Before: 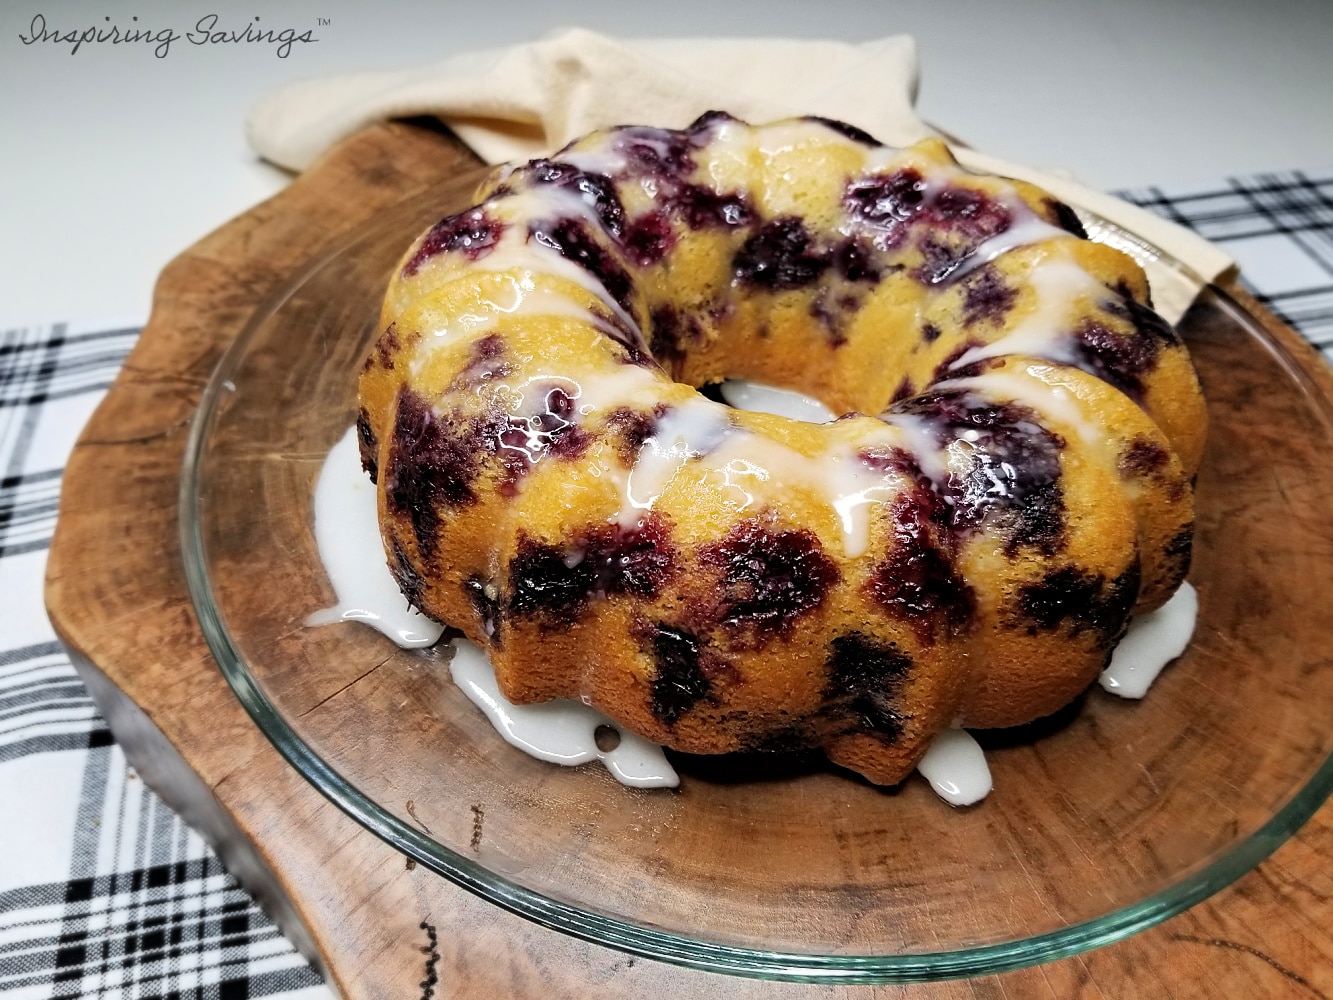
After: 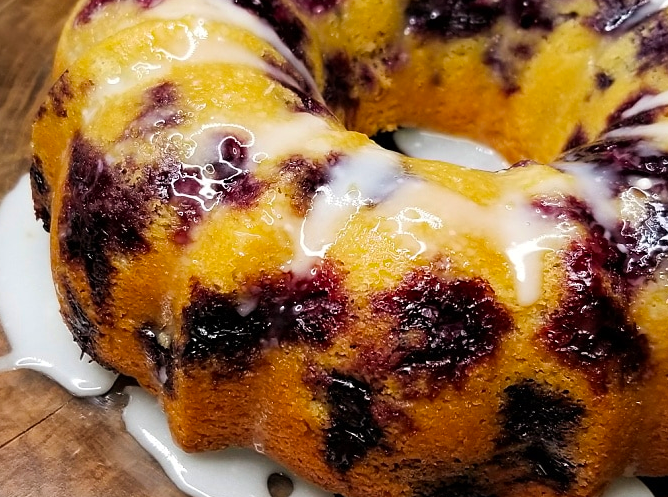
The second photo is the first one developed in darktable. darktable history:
color balance rgb: linear chroma grading › mid-tones 7.662%, perceptual saturation grading › global saturation 0.96%, perceptual saturation grading › mid-tones 11.785%, global vibrance 14.276%
contrast brightness saturation: saturation 0.133
exposure: exposure -0.002 EV, compensate highlight preservation false
crop: left 24.551%, top 25.222%, right 25.317%, bottom 25.046%
